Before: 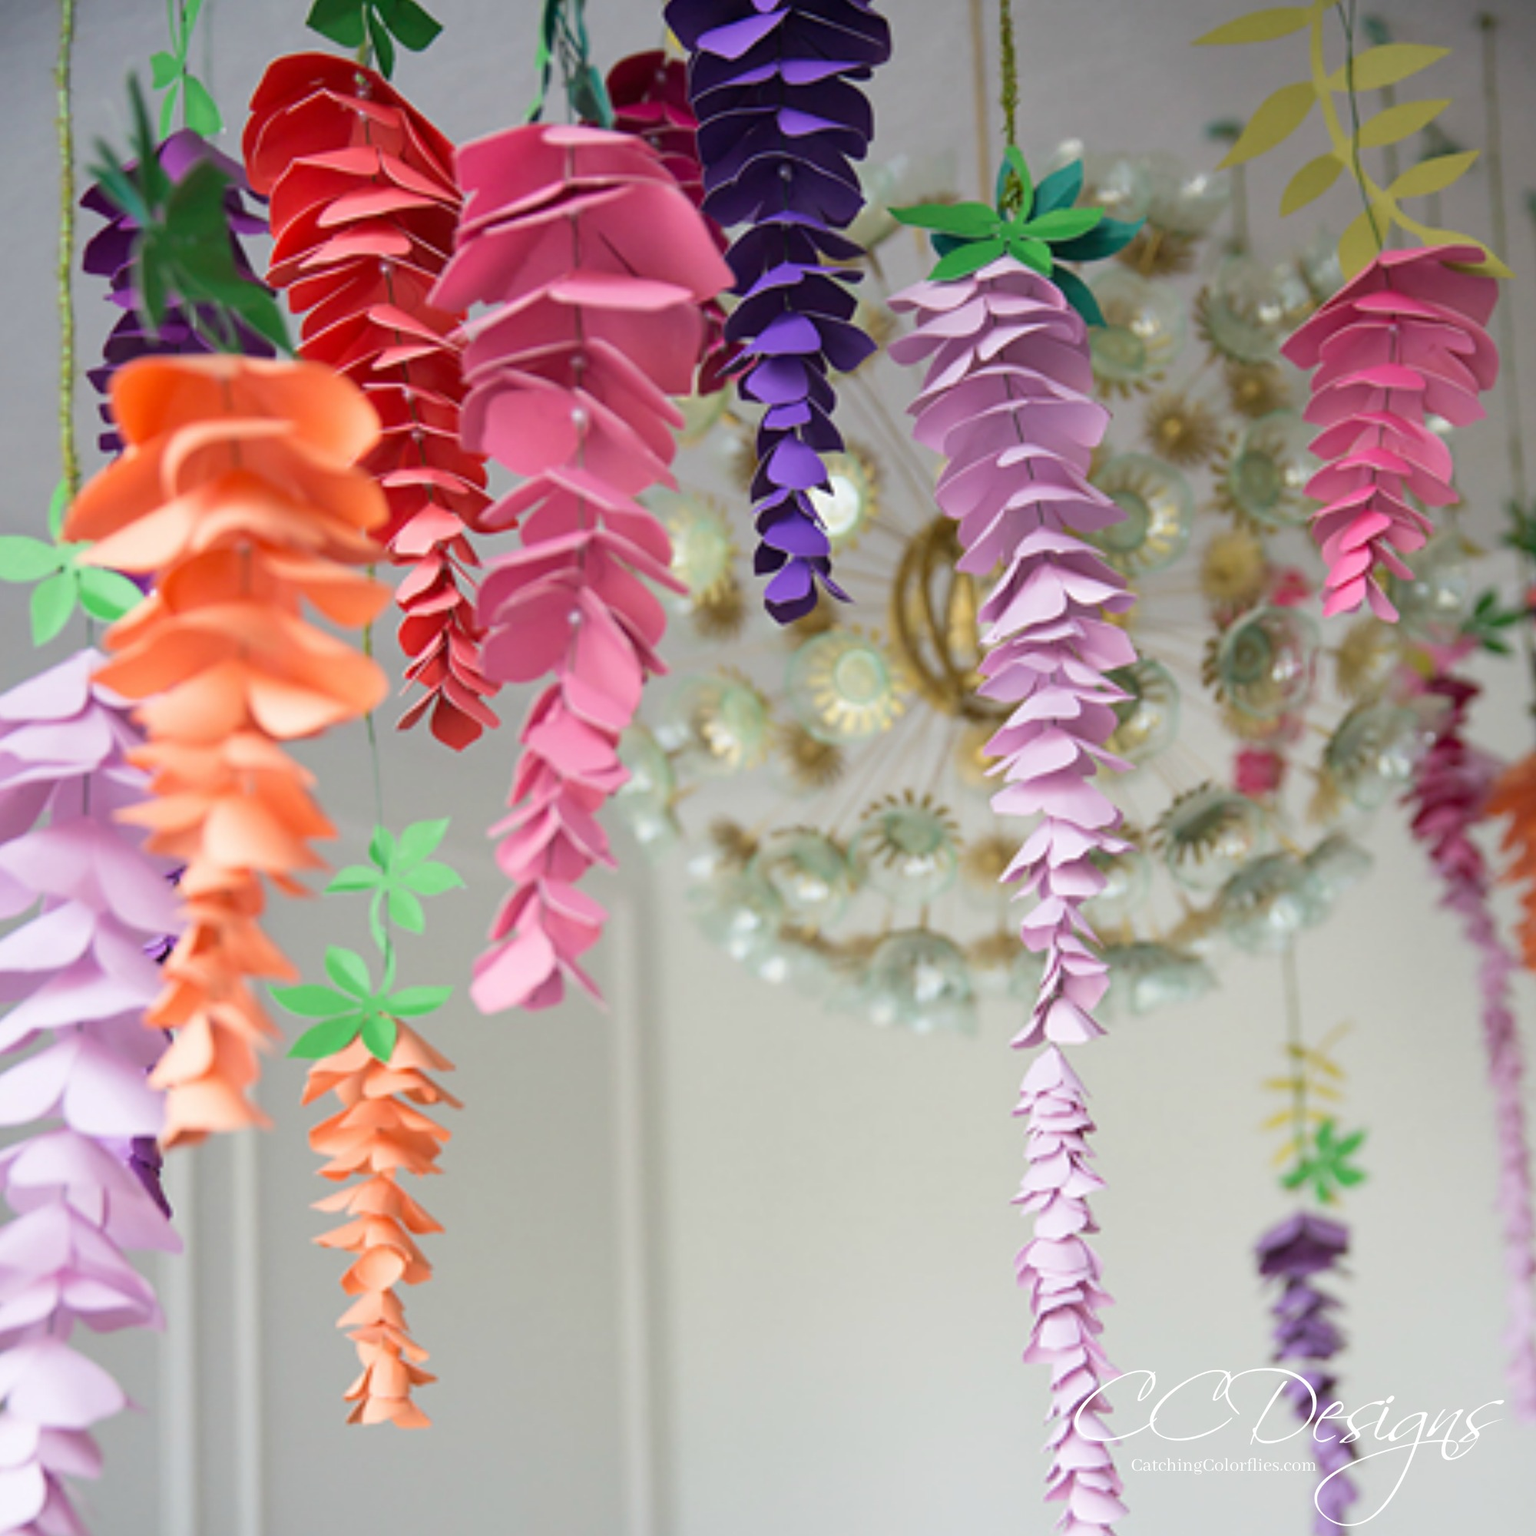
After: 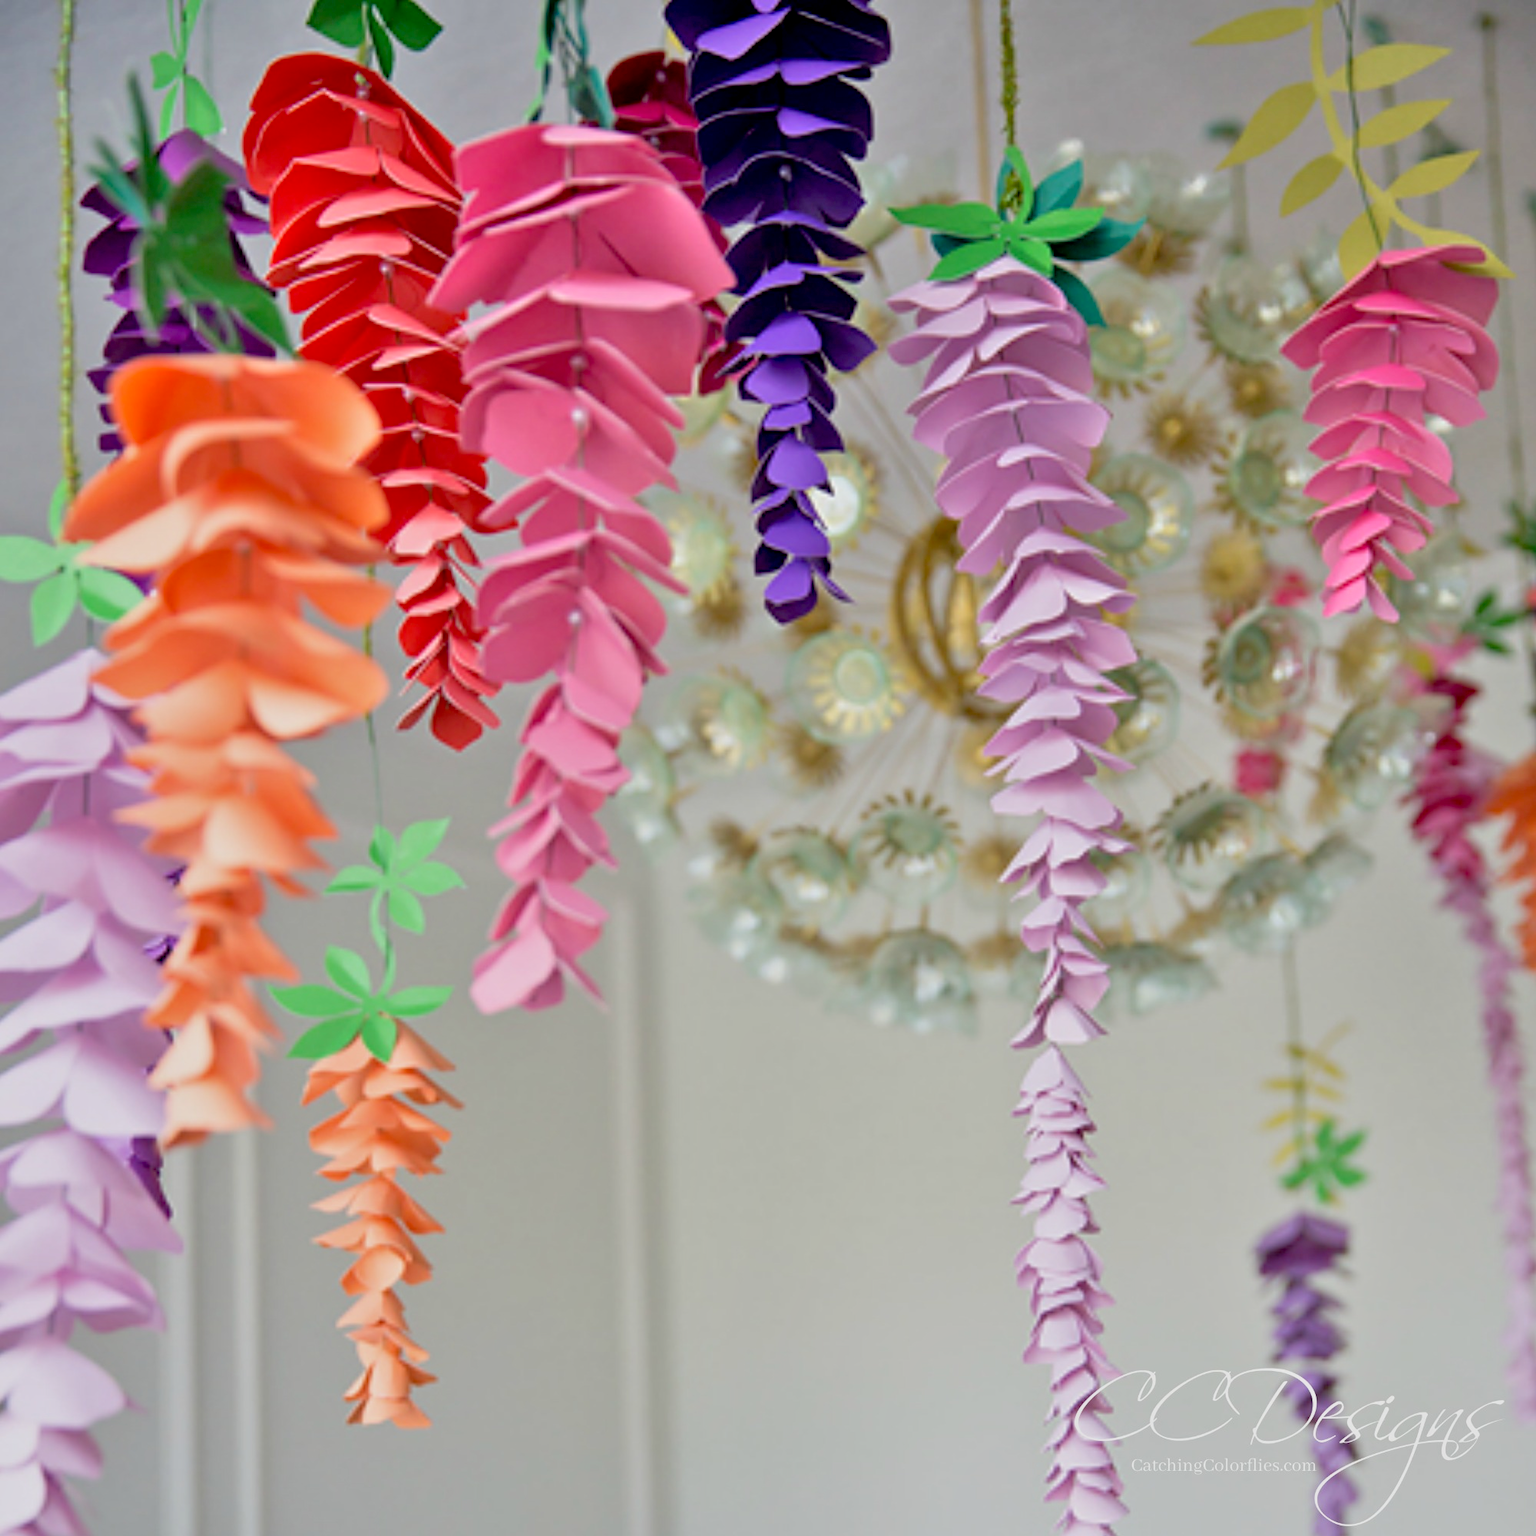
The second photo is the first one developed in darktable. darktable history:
exposure: black level correction 0.011, exposure -0.478 EV, compensate highlight preservation false
tone equalizer: -7 EV 0.15 EV, -6 EV 0.6 EV, -5 EV 1.15 EV, -4 EV 1.33 EV, -3 EV 1.15 EV, -2 EV 0.6 EV, -1 EV 0.15 EV, mask exposure compensation -0.5 EV
